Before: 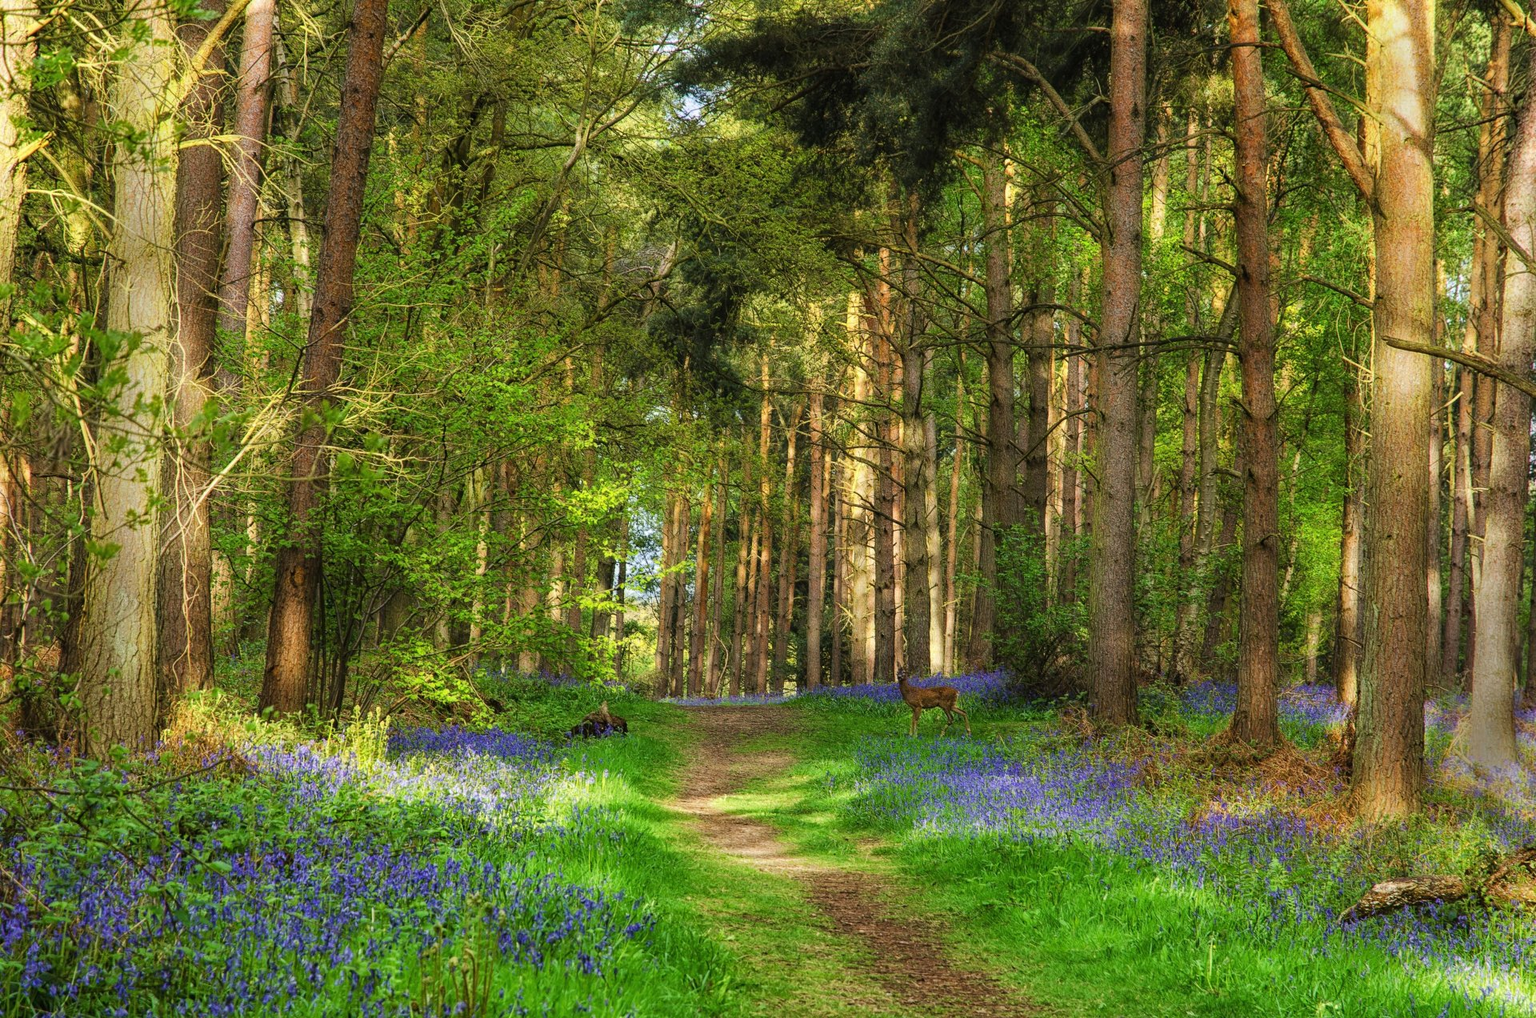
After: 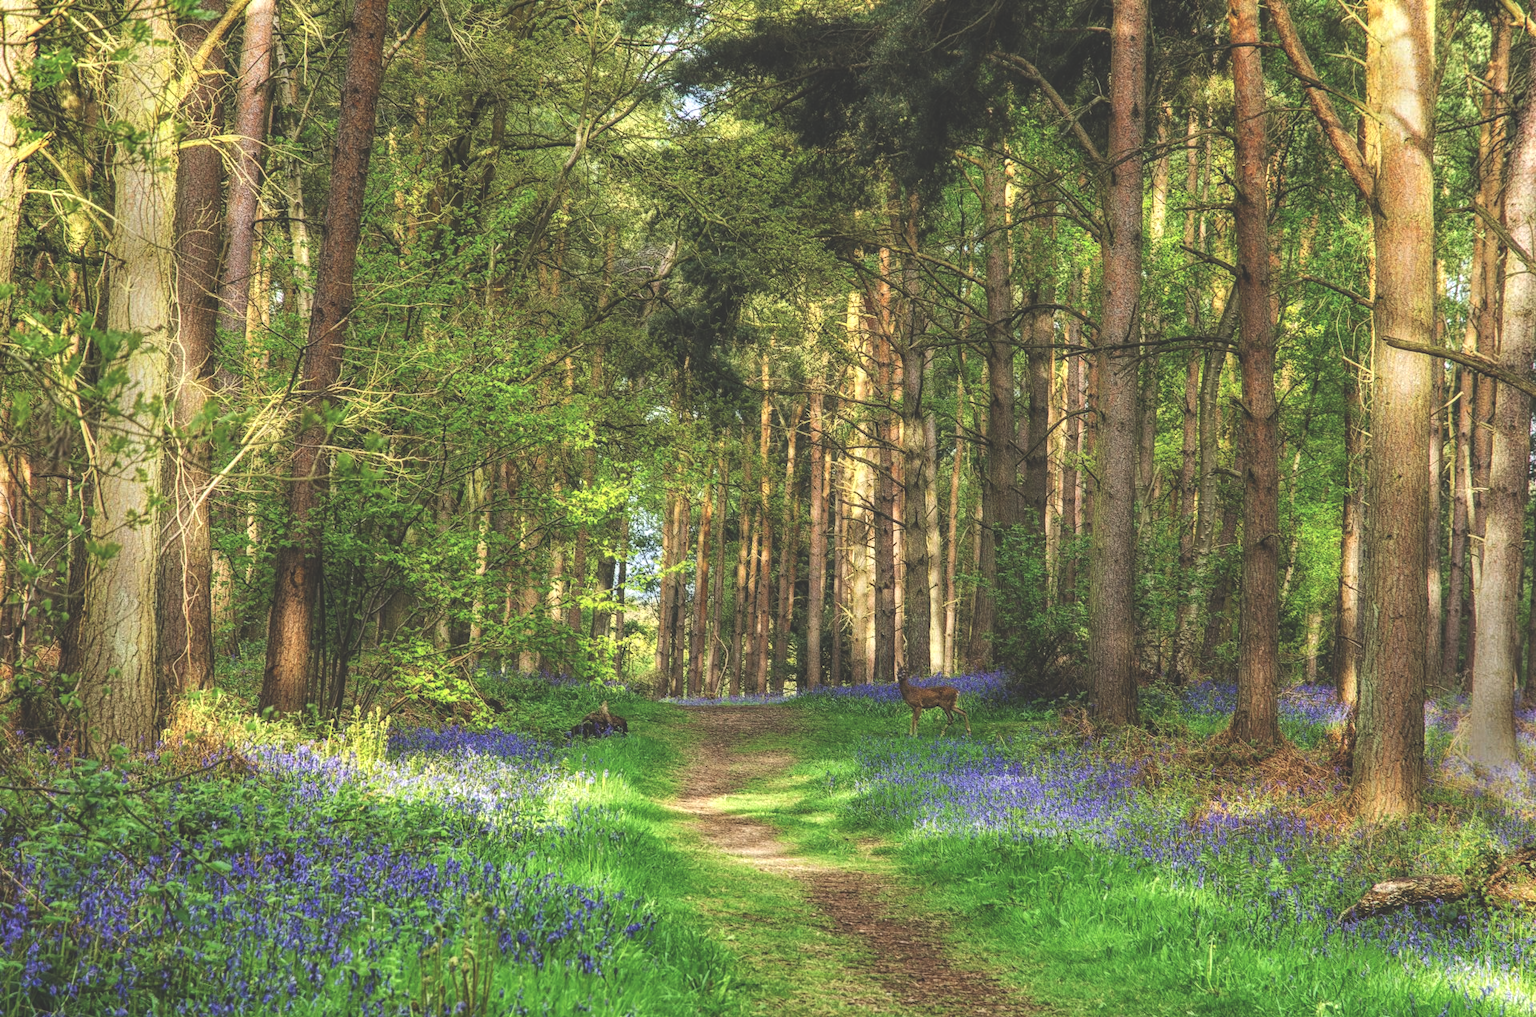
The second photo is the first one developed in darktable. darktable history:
exposure: black level correction -0.04, exposure 0.061 EV, compensate highlight preservation false
local contrast: detail 130%
